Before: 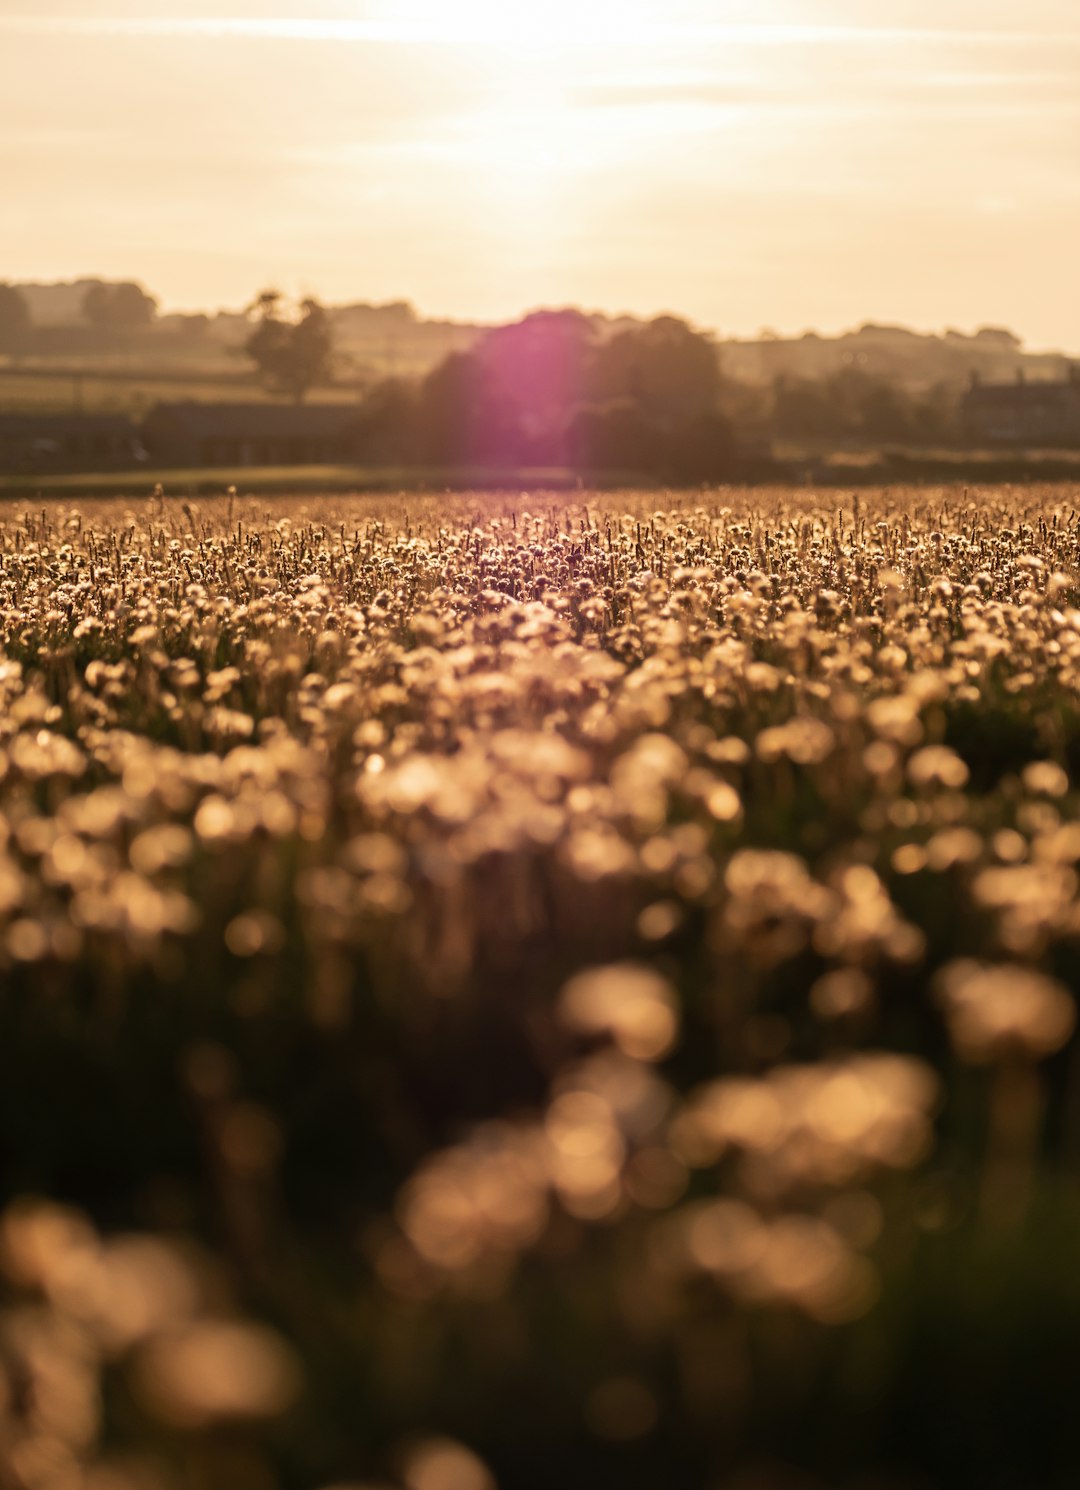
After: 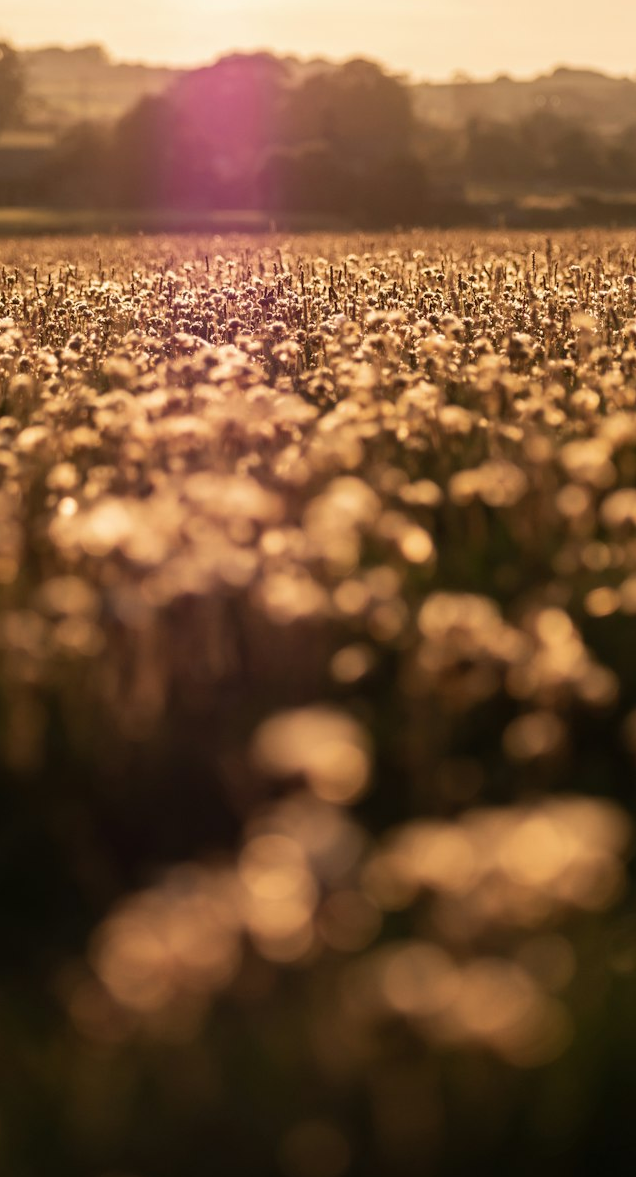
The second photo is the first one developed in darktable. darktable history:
crop and rotate: left 28.435%, top 17.31%, right 12.636%, bottom 3.692%
